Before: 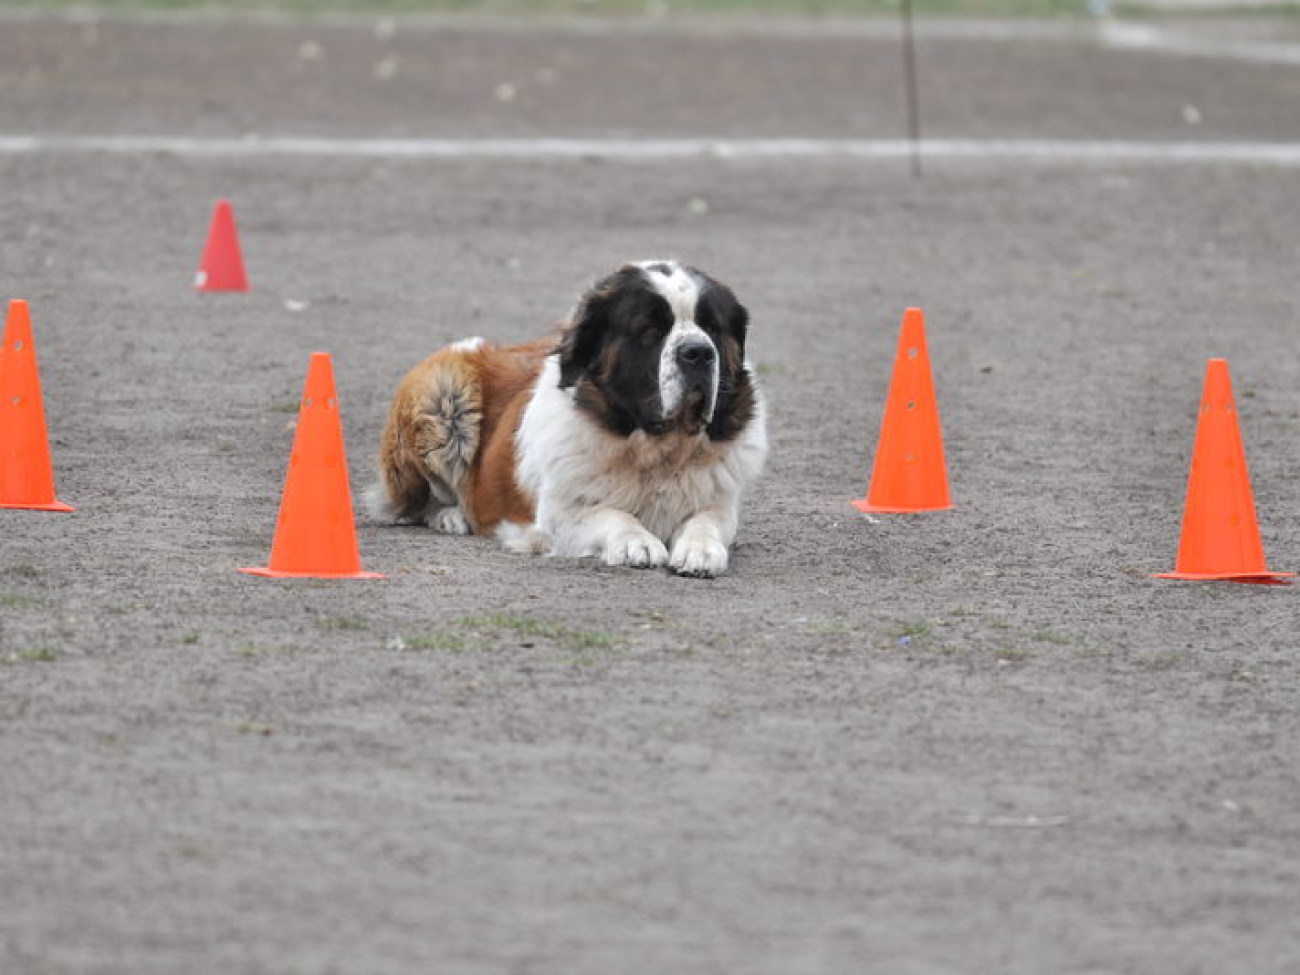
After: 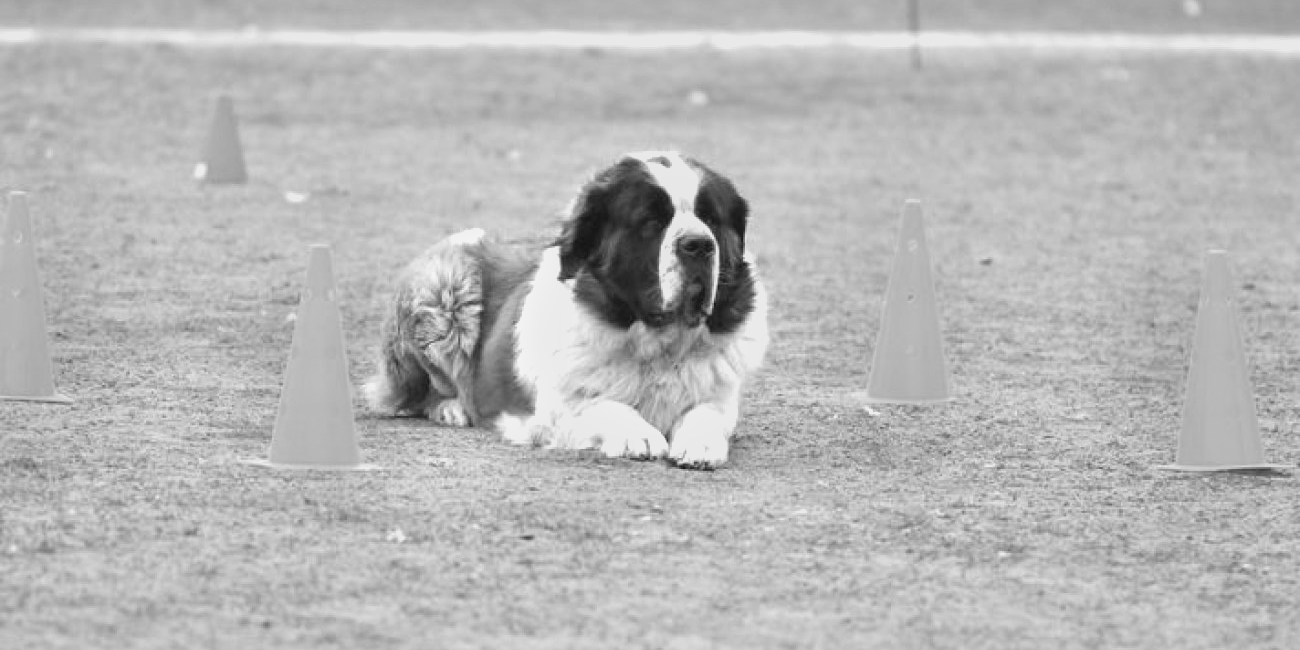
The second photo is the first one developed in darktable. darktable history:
crop: top 11.166%, bottom 22.168%
exposure: black level correction 0, exposure 0.9 EV, compensate highlight preservation false
monochrome: a 26.22, b 42.67, size 0.8
velvia: strength 27%
